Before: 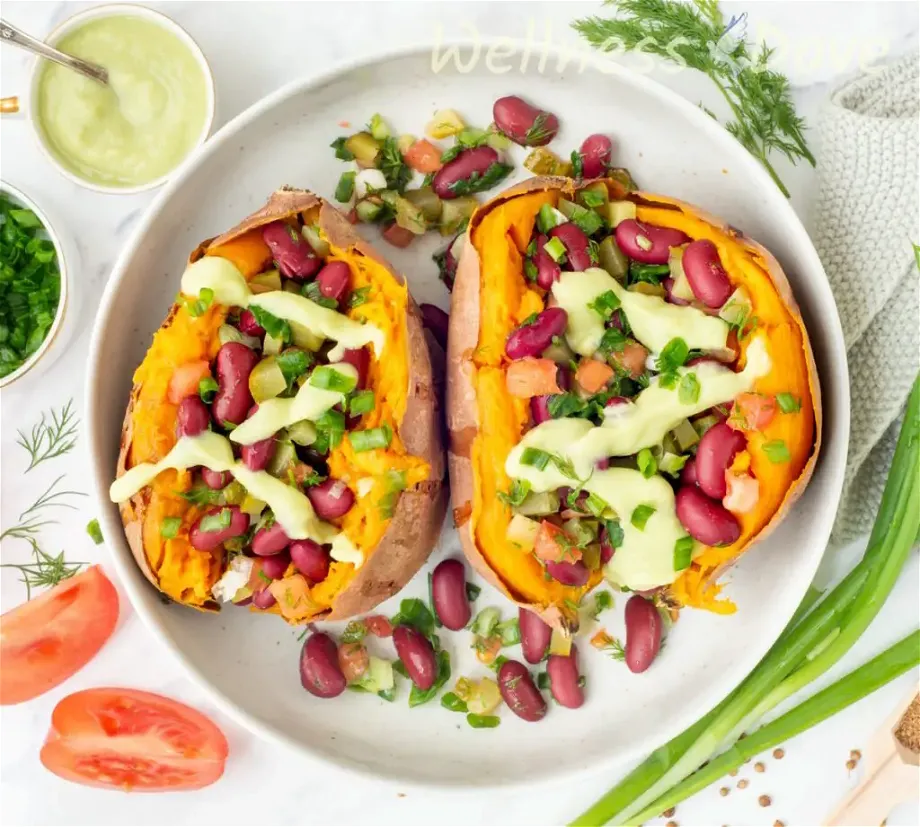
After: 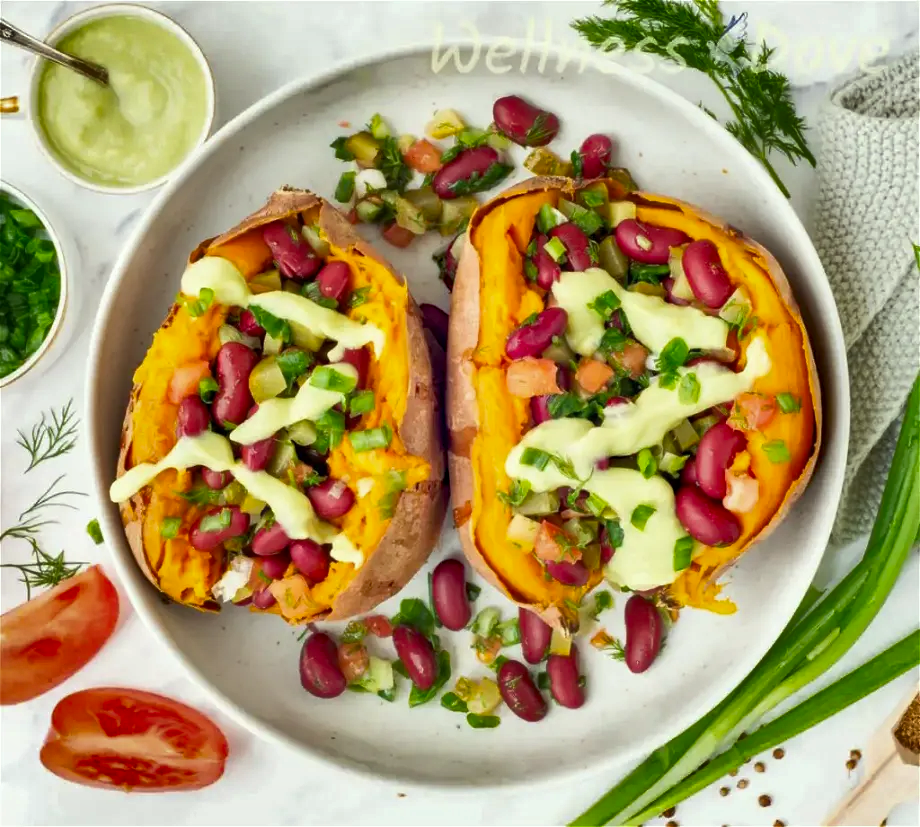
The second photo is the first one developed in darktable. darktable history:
shadows and highlights: radius 108.52, shadows 23.73, highlights -59.32, low approximation 0.01, soften with gaussian
color balance rgb: linear chroma grading › global chroma -0.67%, saturation formula JzAzBz (2021)
color correction: highlights a* -2.68, highlights b* 2.57
haze removal: compatibility mode true, adaptive false
